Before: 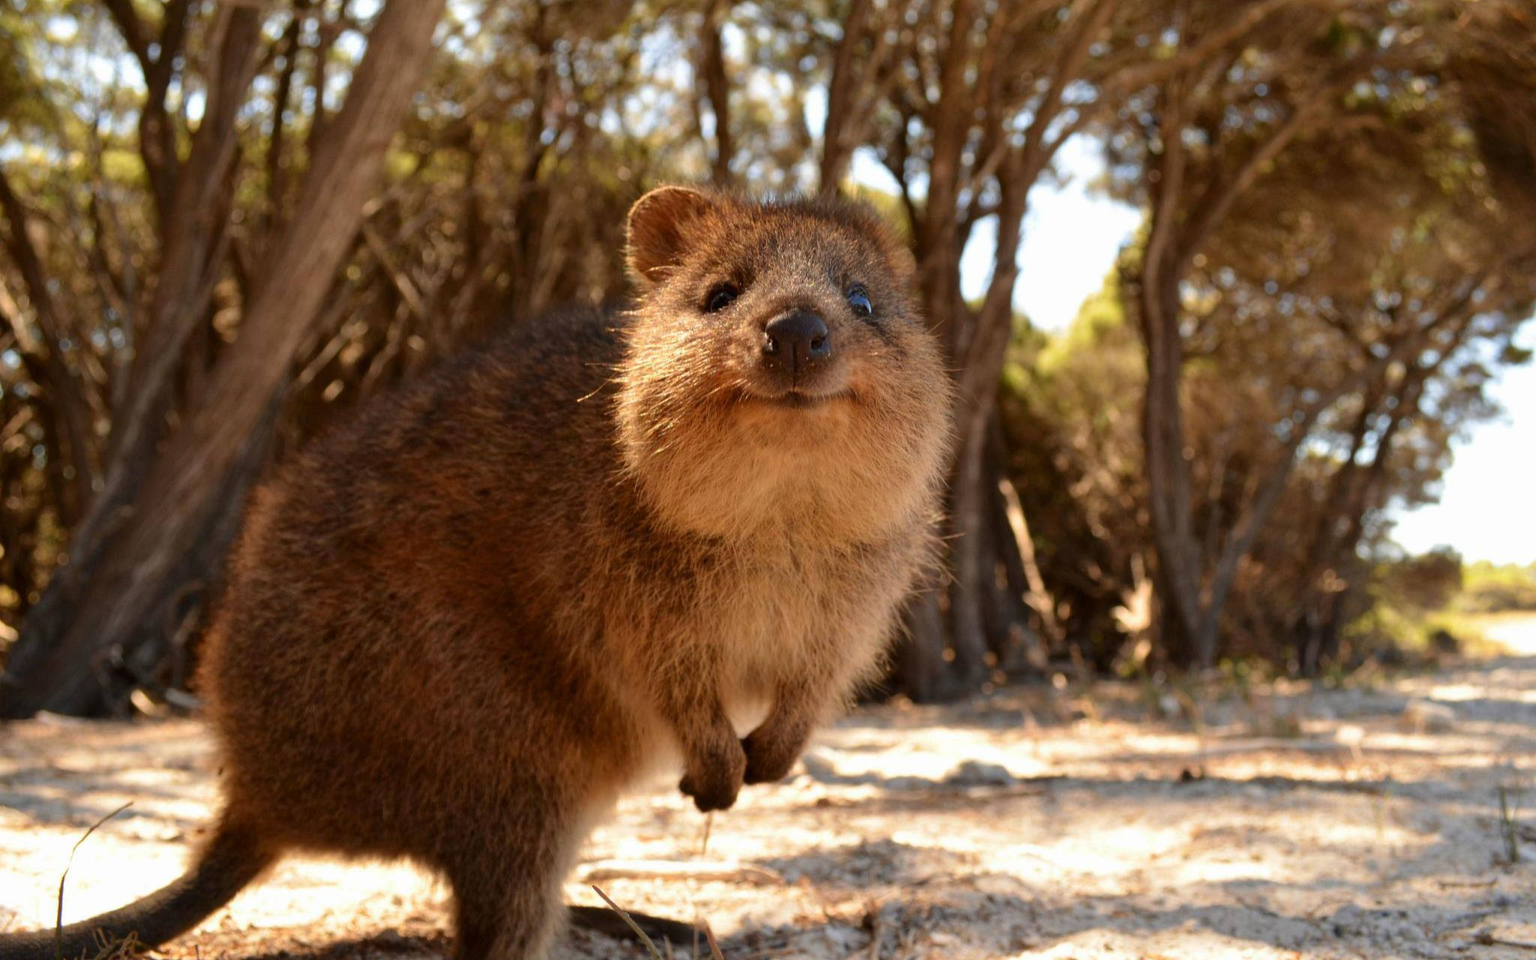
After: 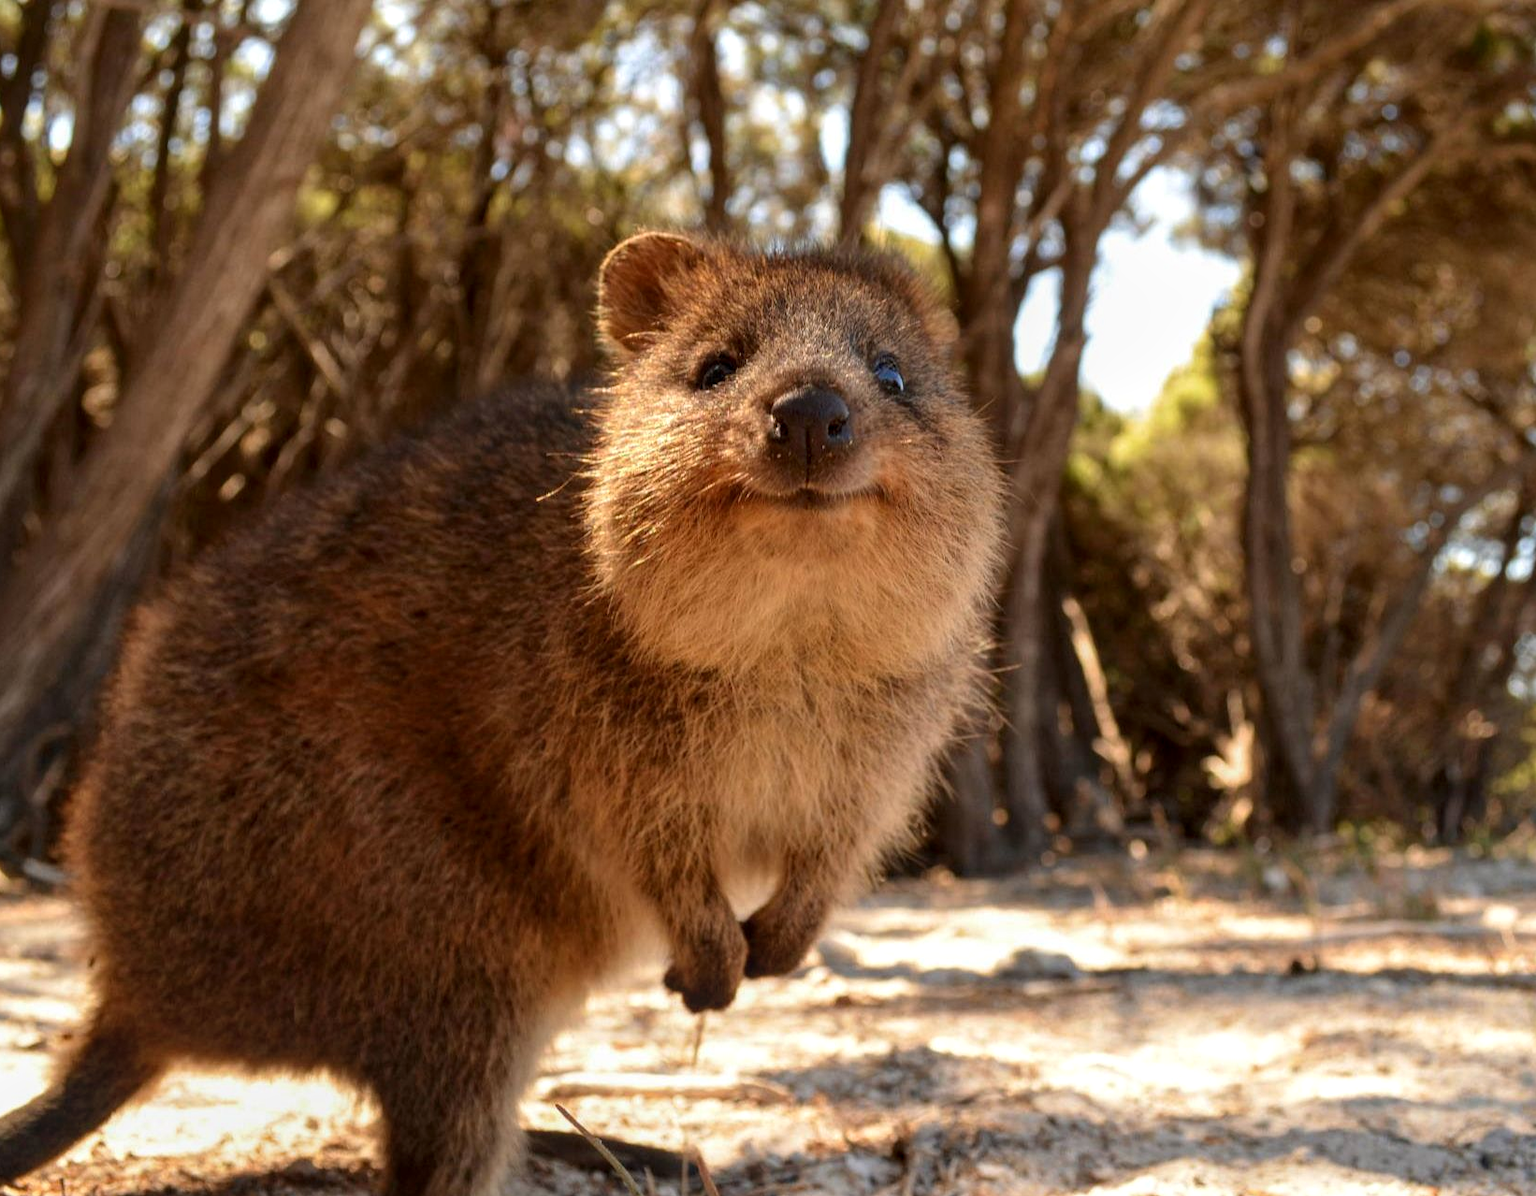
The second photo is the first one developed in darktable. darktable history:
crop and rotate: left 9.597%, right 10.195%
local contrast: on, module defaults
